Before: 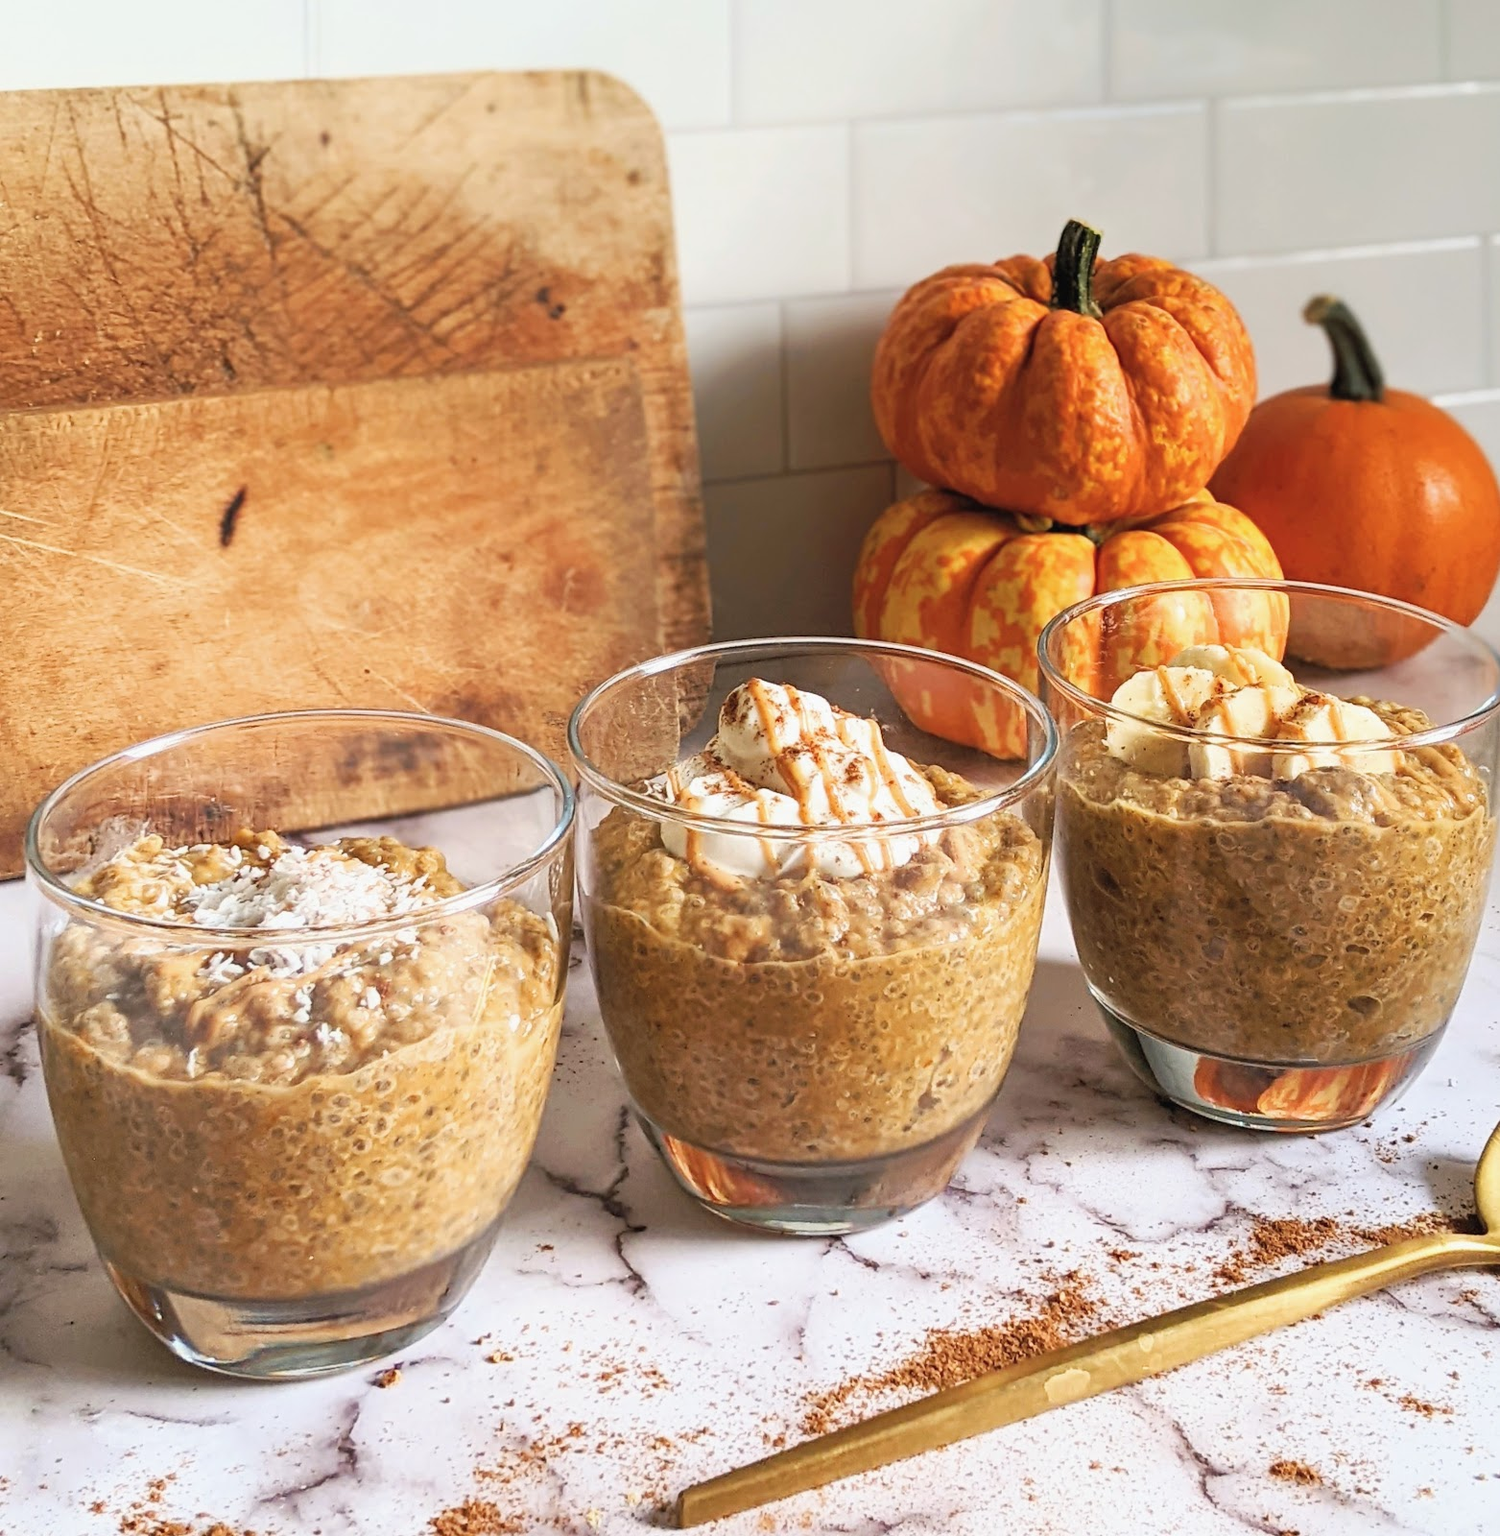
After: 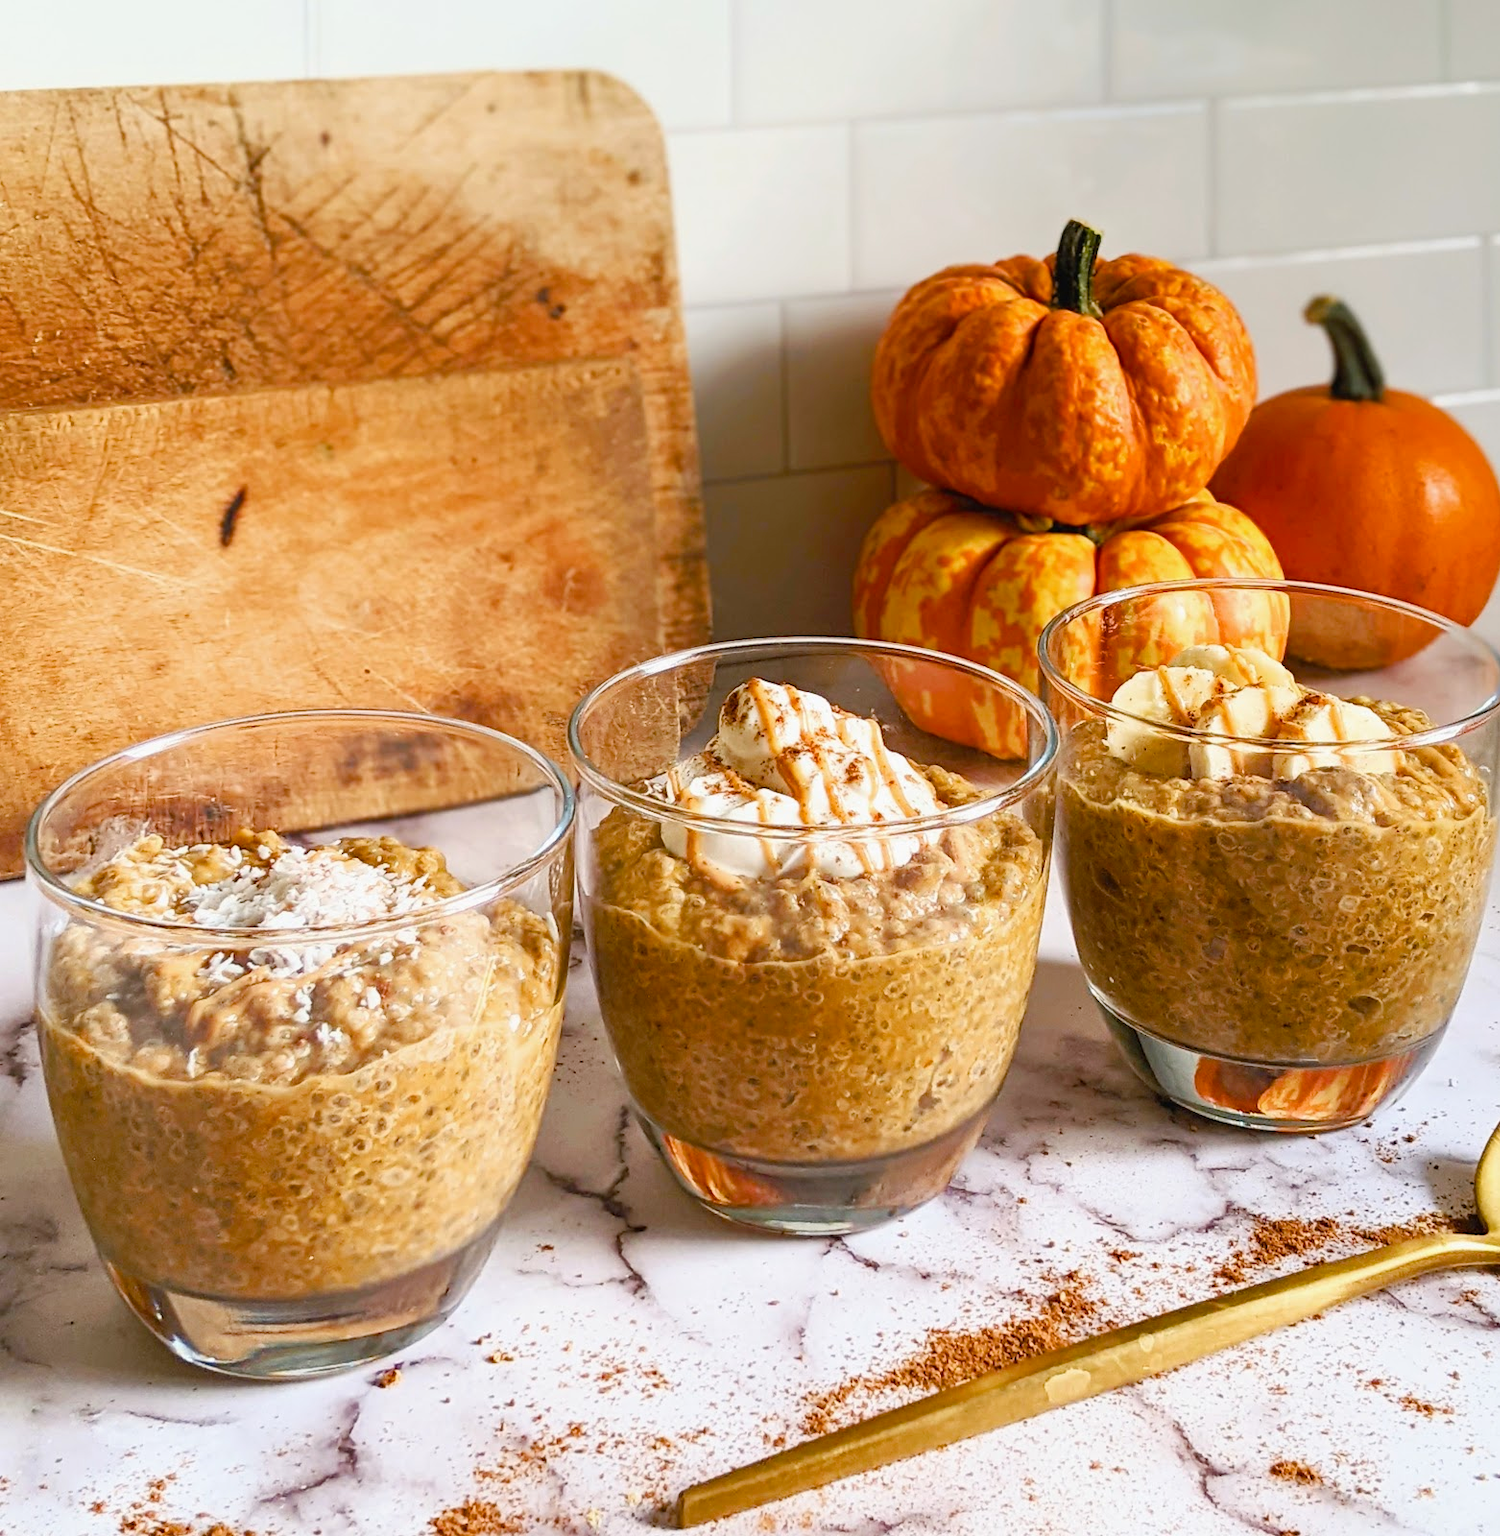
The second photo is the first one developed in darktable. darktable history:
color balance rgb: shadows lift › chroma 0.668%, shadows lift › hue 110.96°, perceptual saturation grading › global saturation 34.594%, perceptual saturation grading › highlights -29.945%, perceptual saturation grading › shadows 35.319%
